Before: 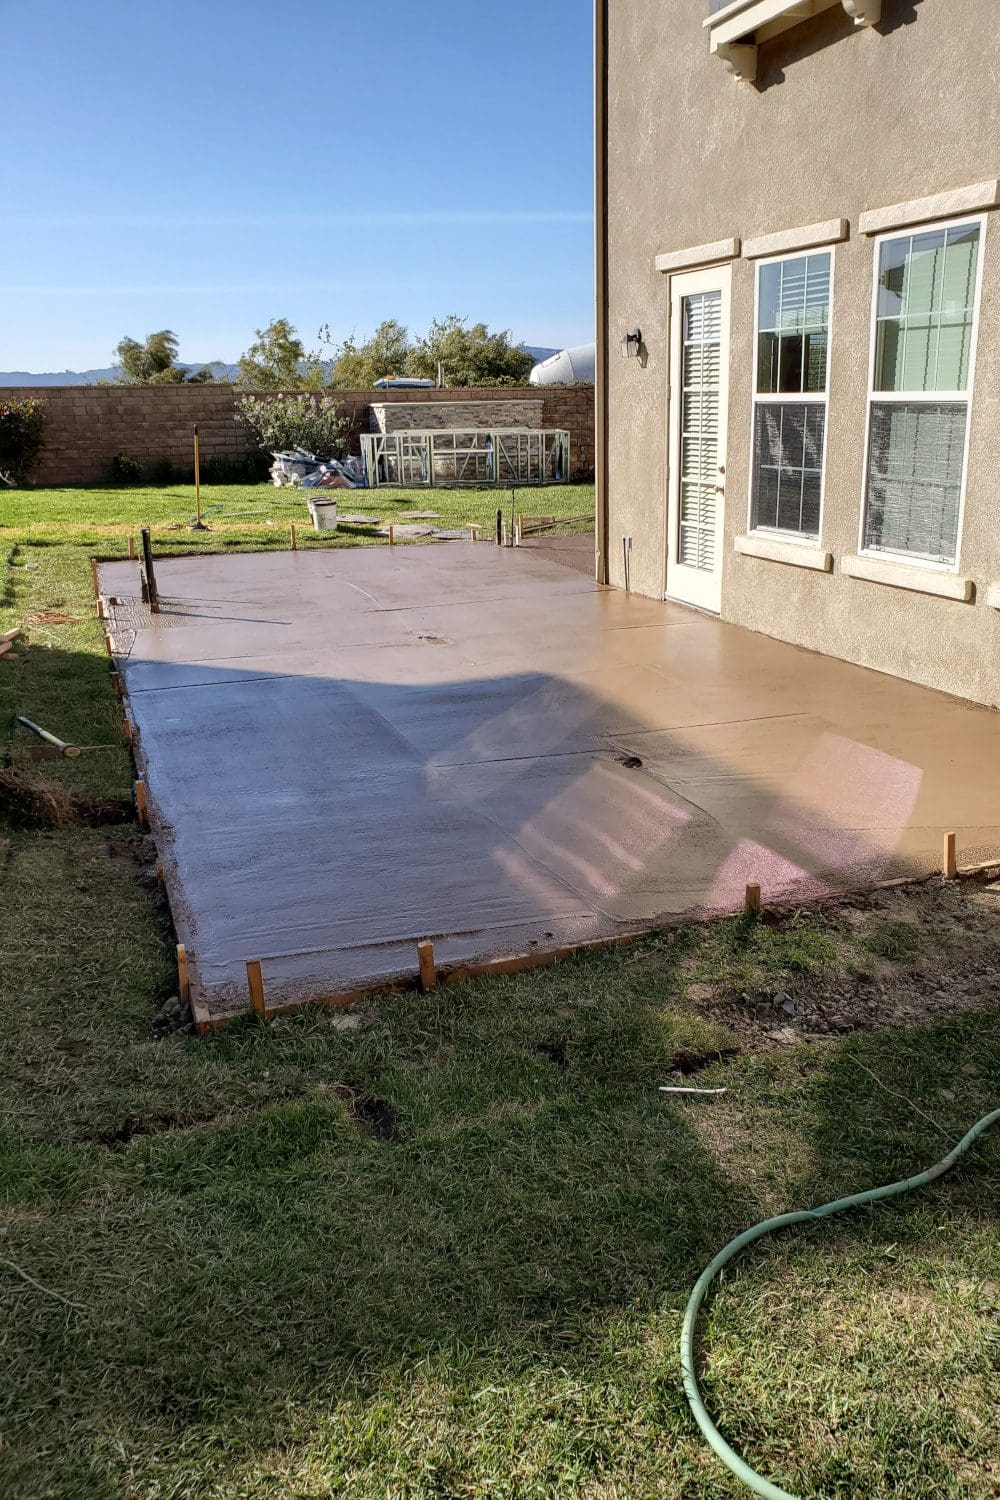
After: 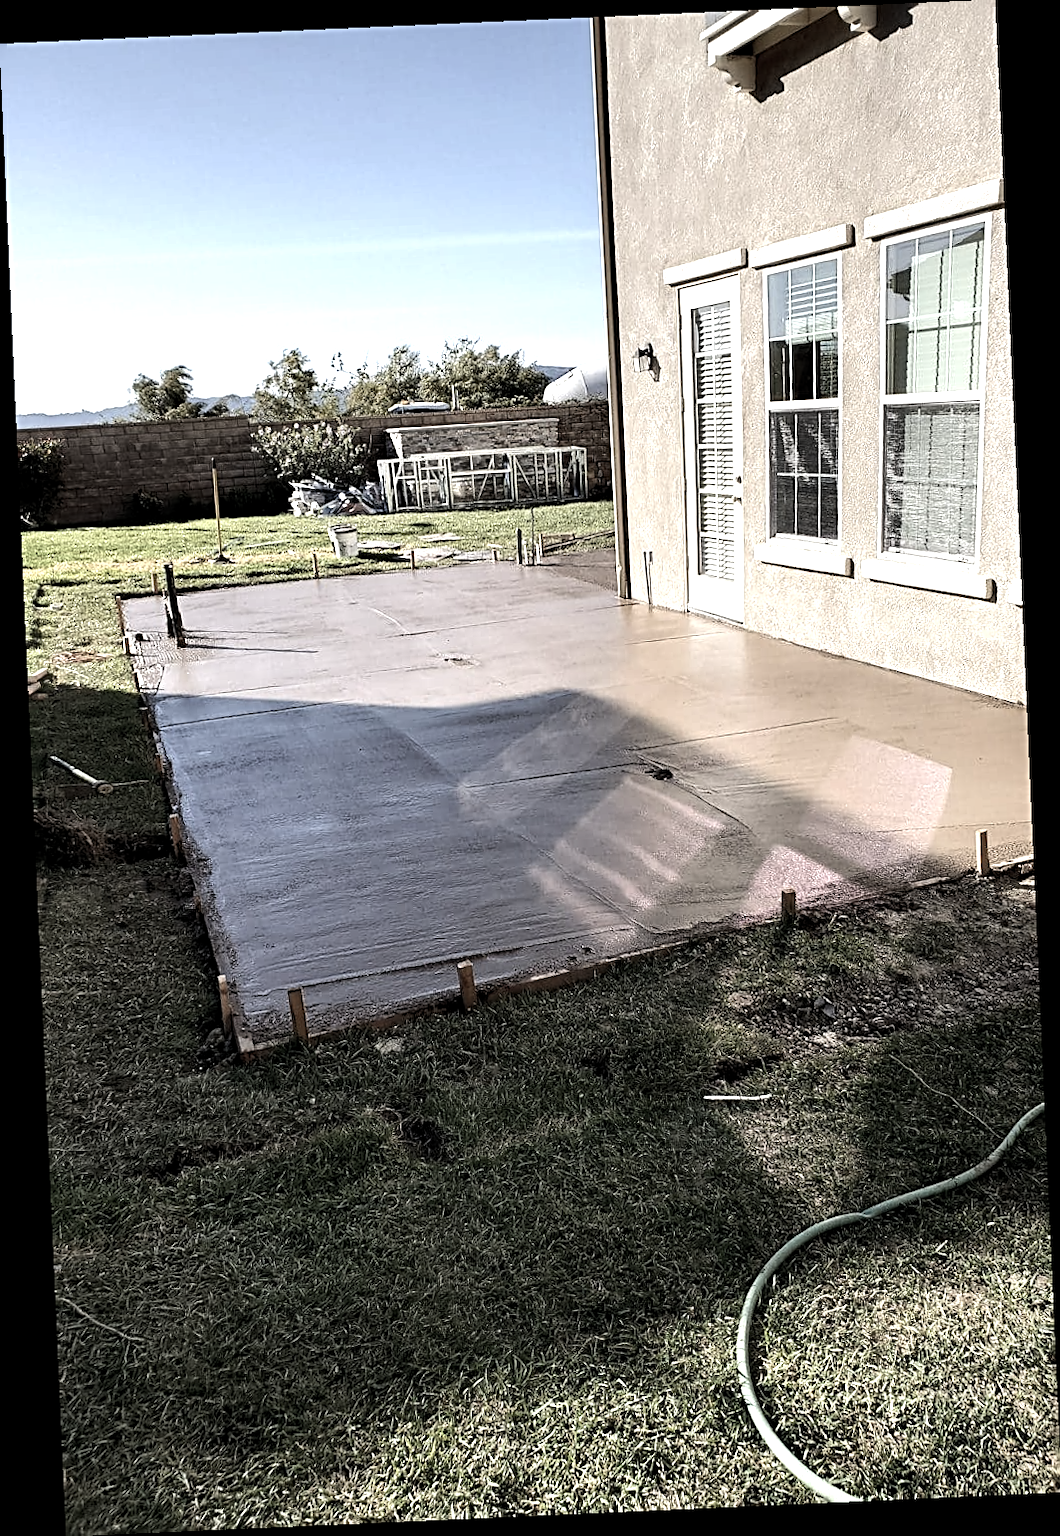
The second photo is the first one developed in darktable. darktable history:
levels: levels [0.016, 0.492, 0.969]
tone equalizer: -8 EV -0.75 EV, -7 EV -0.7 EV, -6 EV -0.6 EV, -5 EV -0.4 EV, -3 EV 0.4 EV, -2 EV 0.6 EV, -1 EV 0.7 EV, +0 EV 0.75 EV, edges refinement/feathering 500, mask exposure compensation -1.57 EV, preserve details no
color correction: saturation 0.5
rotate and perspective: rotation -2.56°, automatic cropping off
sharpen: radius 2.767
